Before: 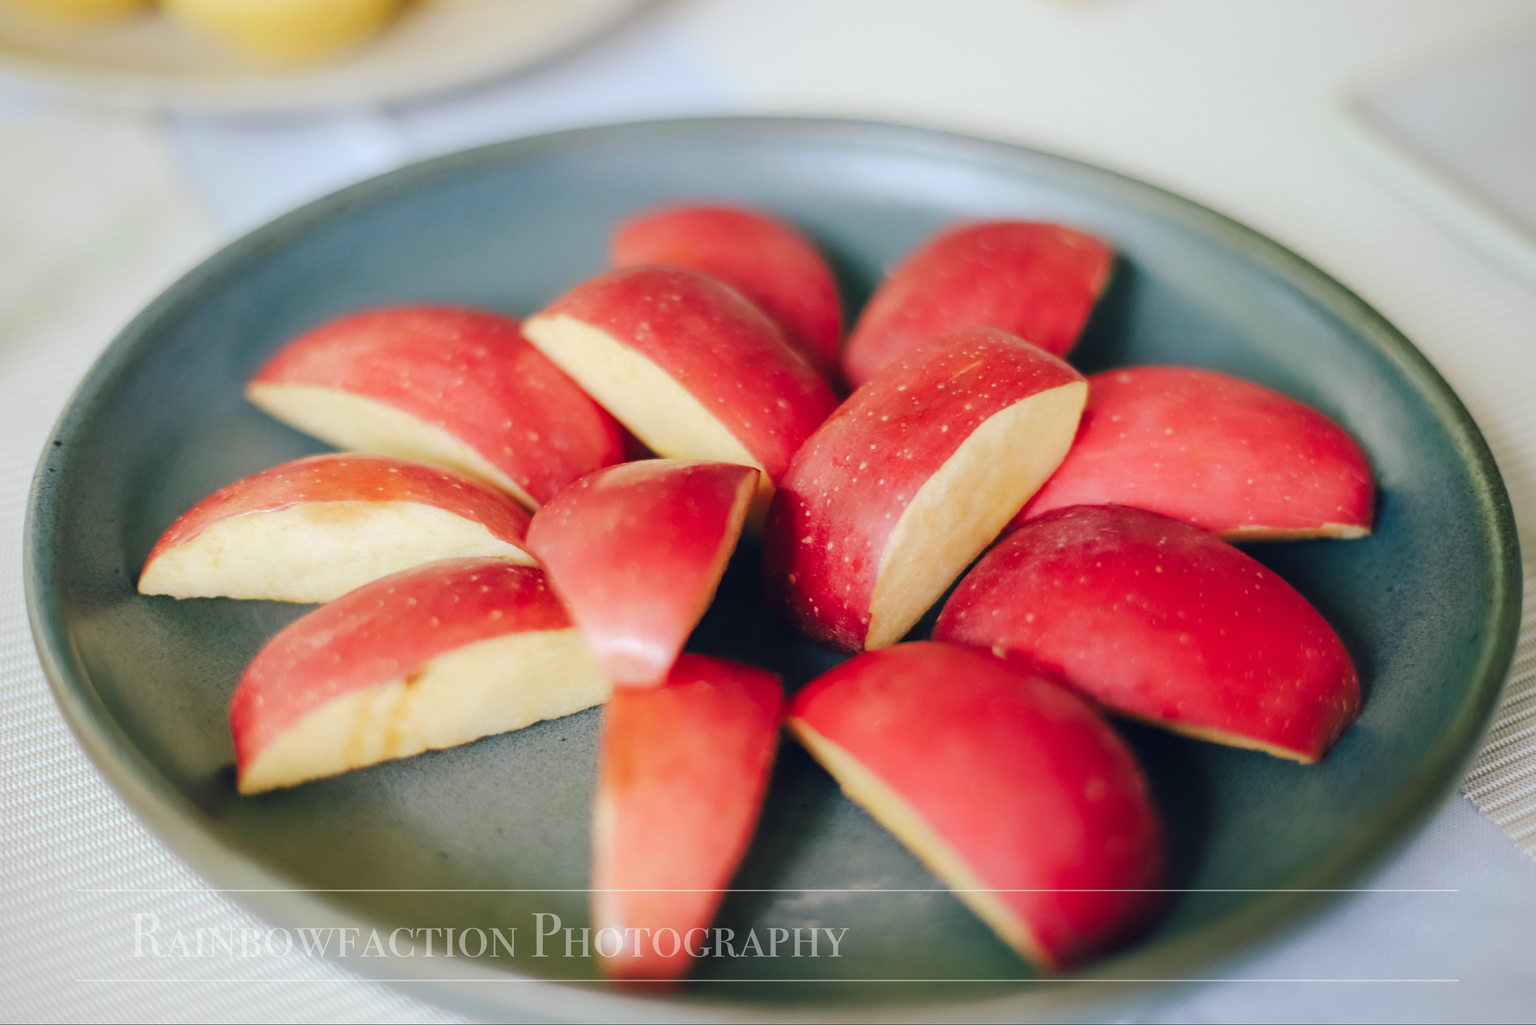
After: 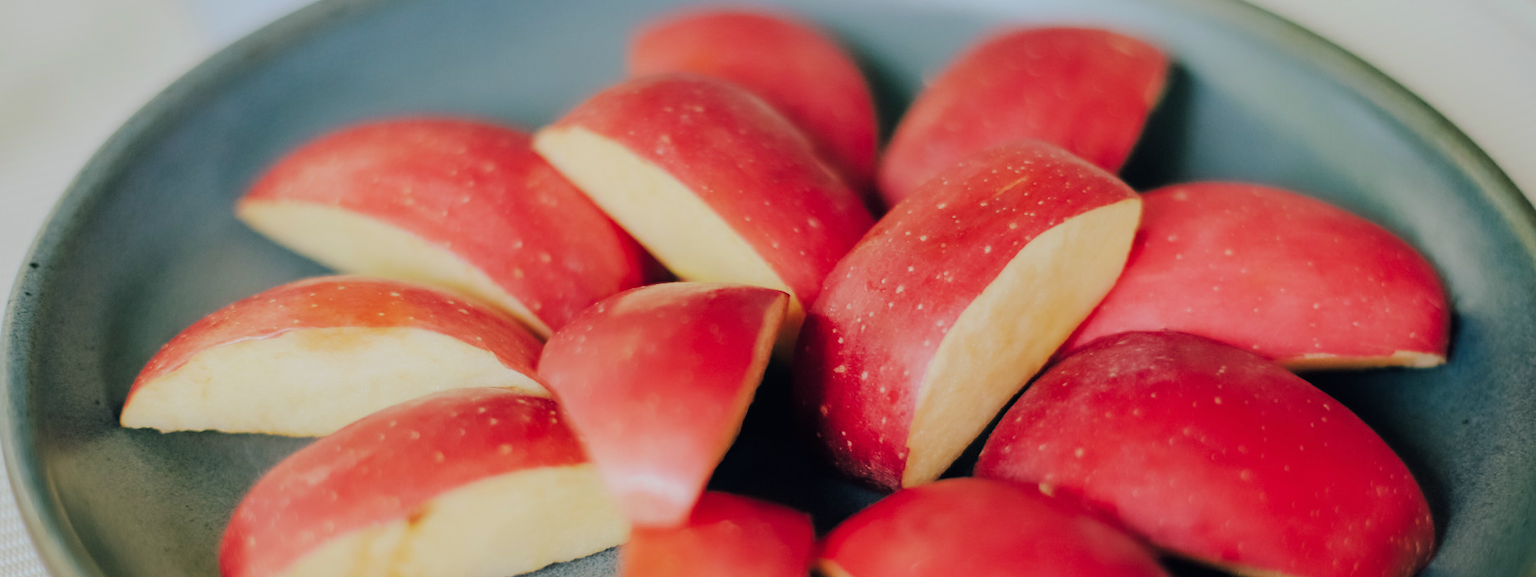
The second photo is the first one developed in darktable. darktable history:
crop: left 1.744%, top 19.225%, right 5.069%, bottom 28.357%
filmic rgb: black relative exposure -7.65 EV, white relative exposure 4.56 EV, hardness 3.61, color science v6 (2022)
